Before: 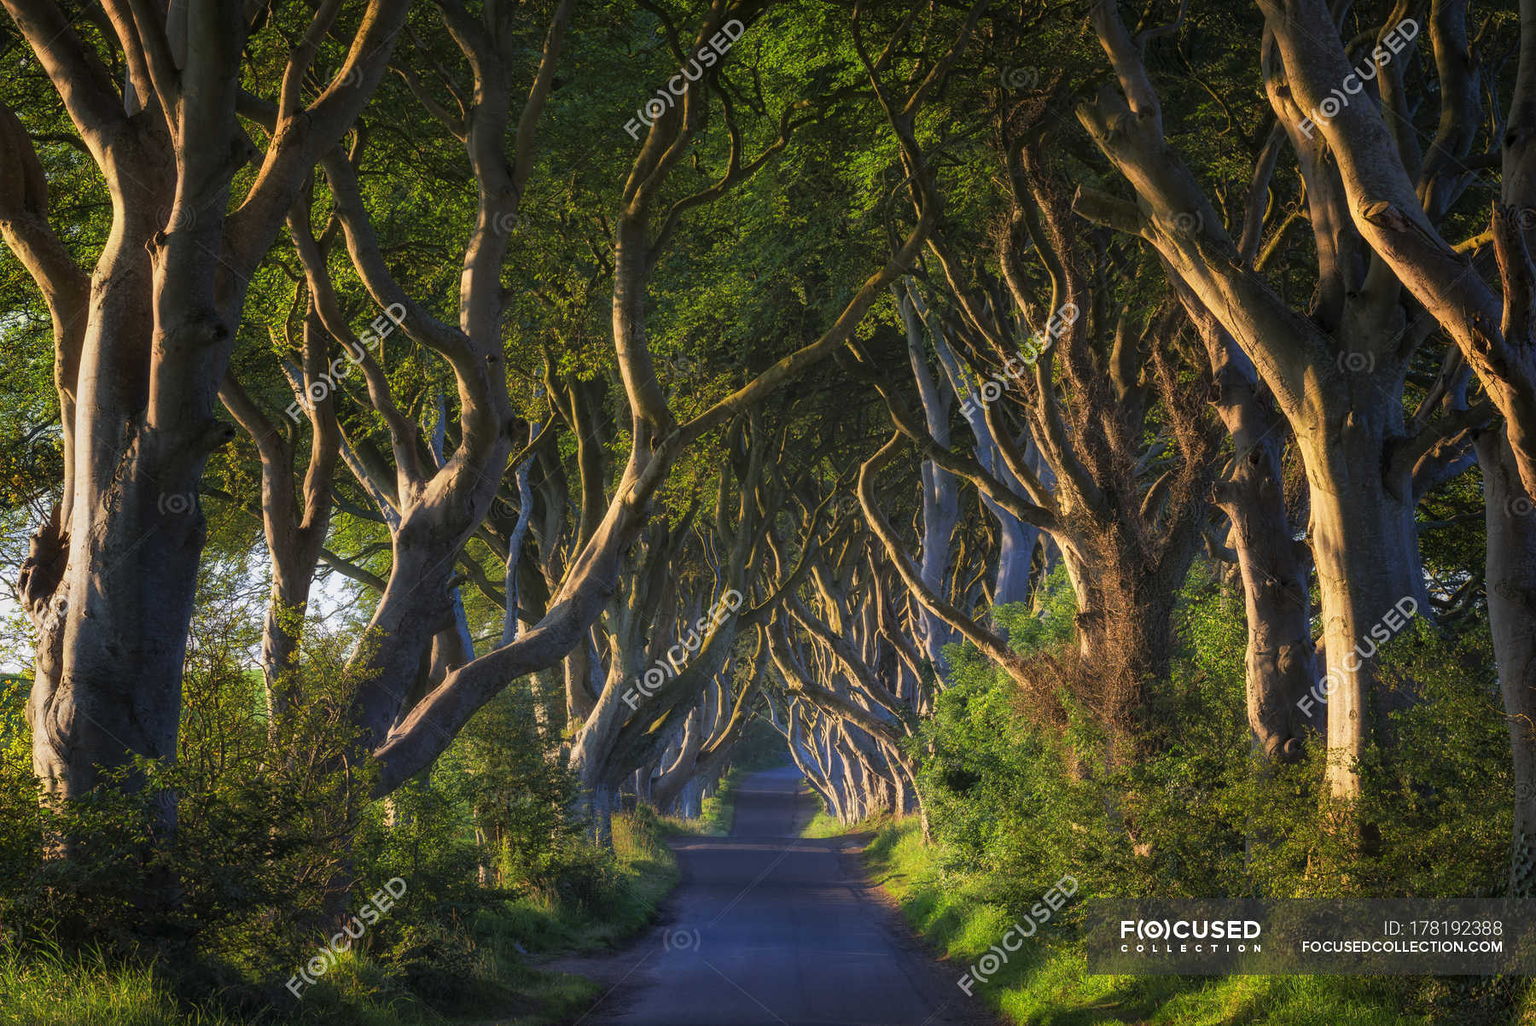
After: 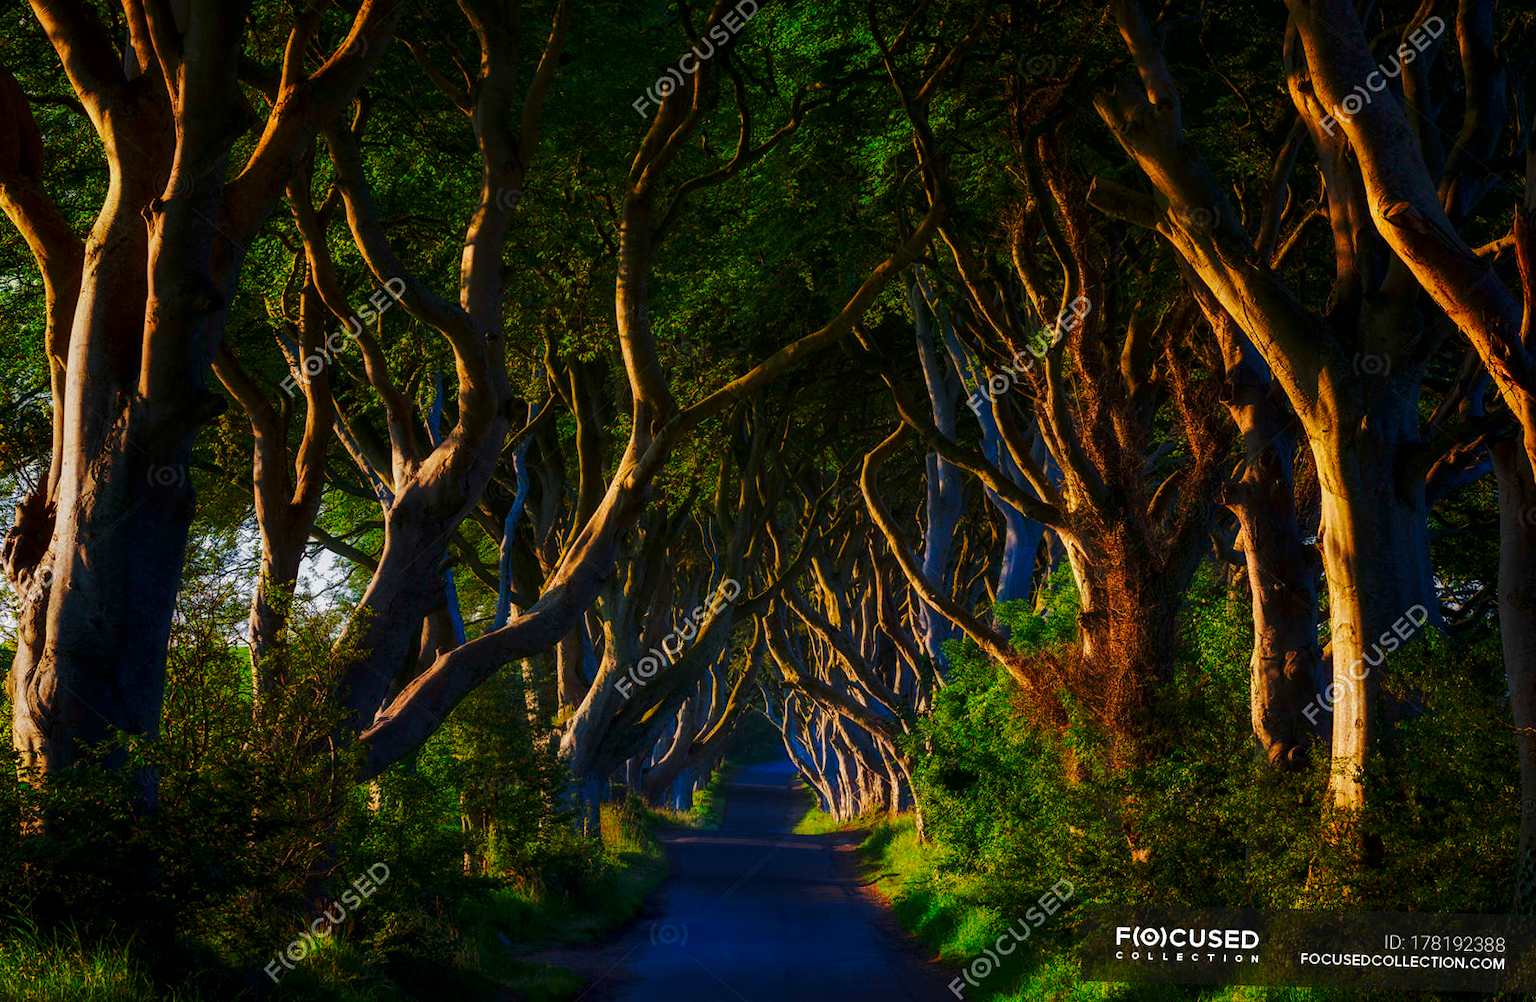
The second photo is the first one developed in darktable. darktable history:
local contrast: highlights 100%, shadows 100%, detail 120%, midtone range 0.2
rotate and perspective: rotation 1.57°, crop left 0.018, crop right 0.982, crop top 0.039, crop bottom 0.961
contrast brightness saturation: brightness -0.25, saturation 0.2
rgb curve: curves: ch0 [(0, 0) (0.175, 0.154) (0.785, 0.663) (1, 1)]
tone curve: curves: ch0 [(0, 0) (0.003, 0.008) (0.011, 0.017) (0.025, 0.027) (0.044, 0.043) (0.069, 0.059) (0.1, 0.086) (0.136, 0.112) (0.177, 0.152) (0.224, 0.203) (0.277, 0.277) (0.335, 0.346) (0.399, 0.439) (0.468, 0.527) (0.543, 0.613) (0.623, 0.693) (0.709, 0.787) (0.801, 0.863) (0.898, 0.927) (1, 1)], preserve colors none
